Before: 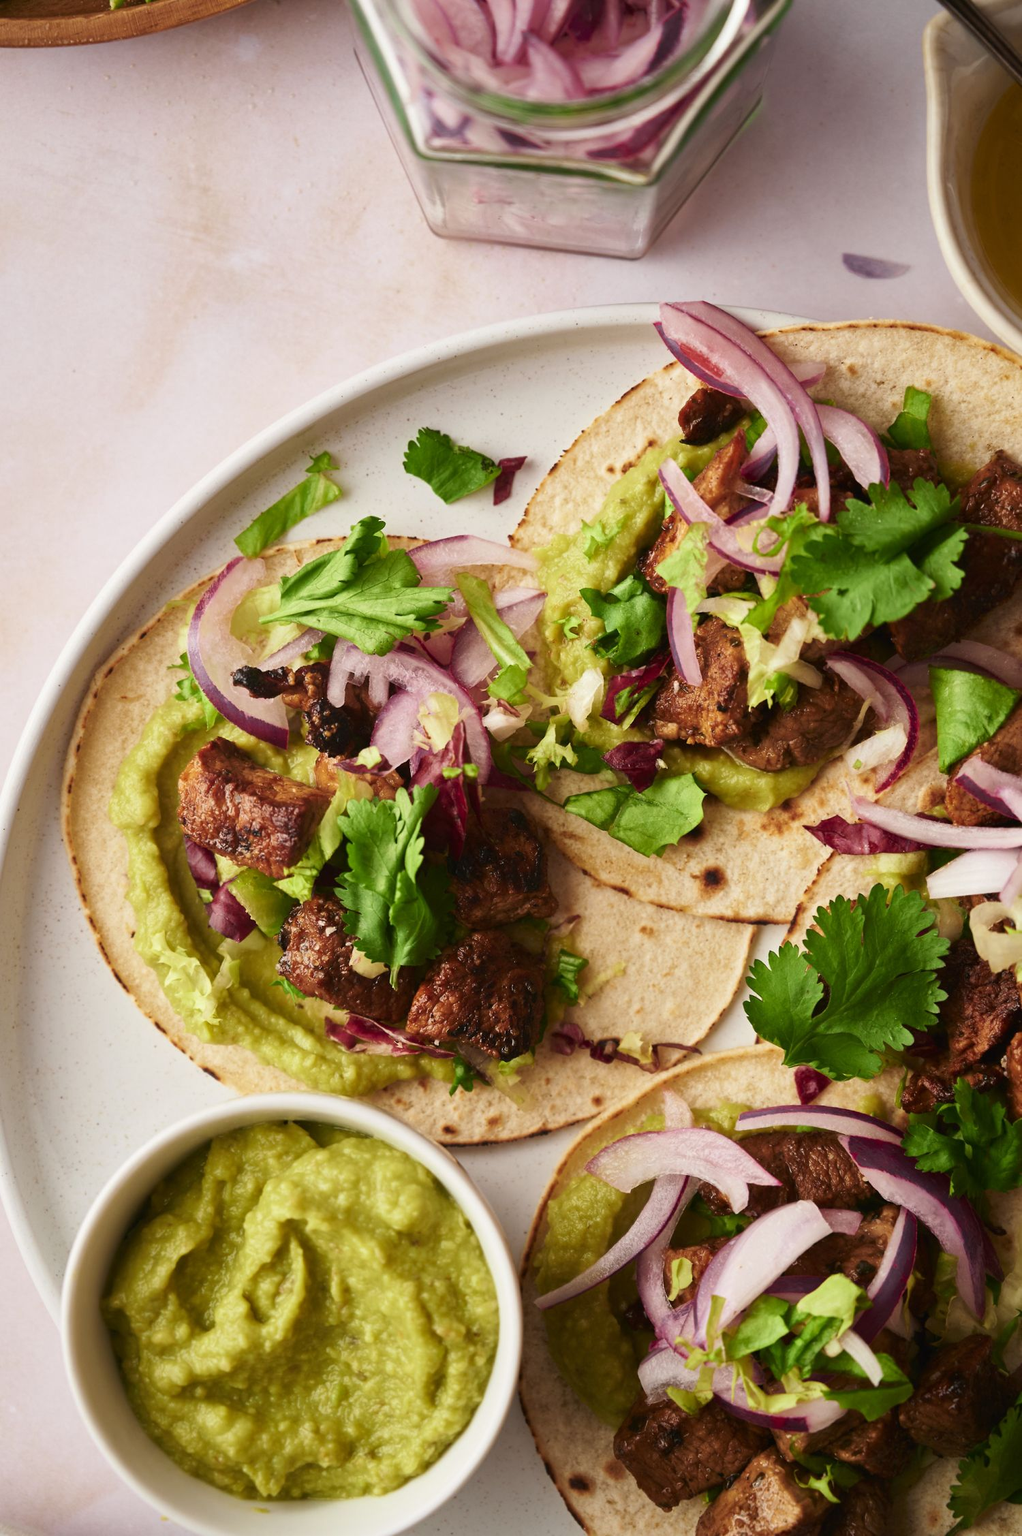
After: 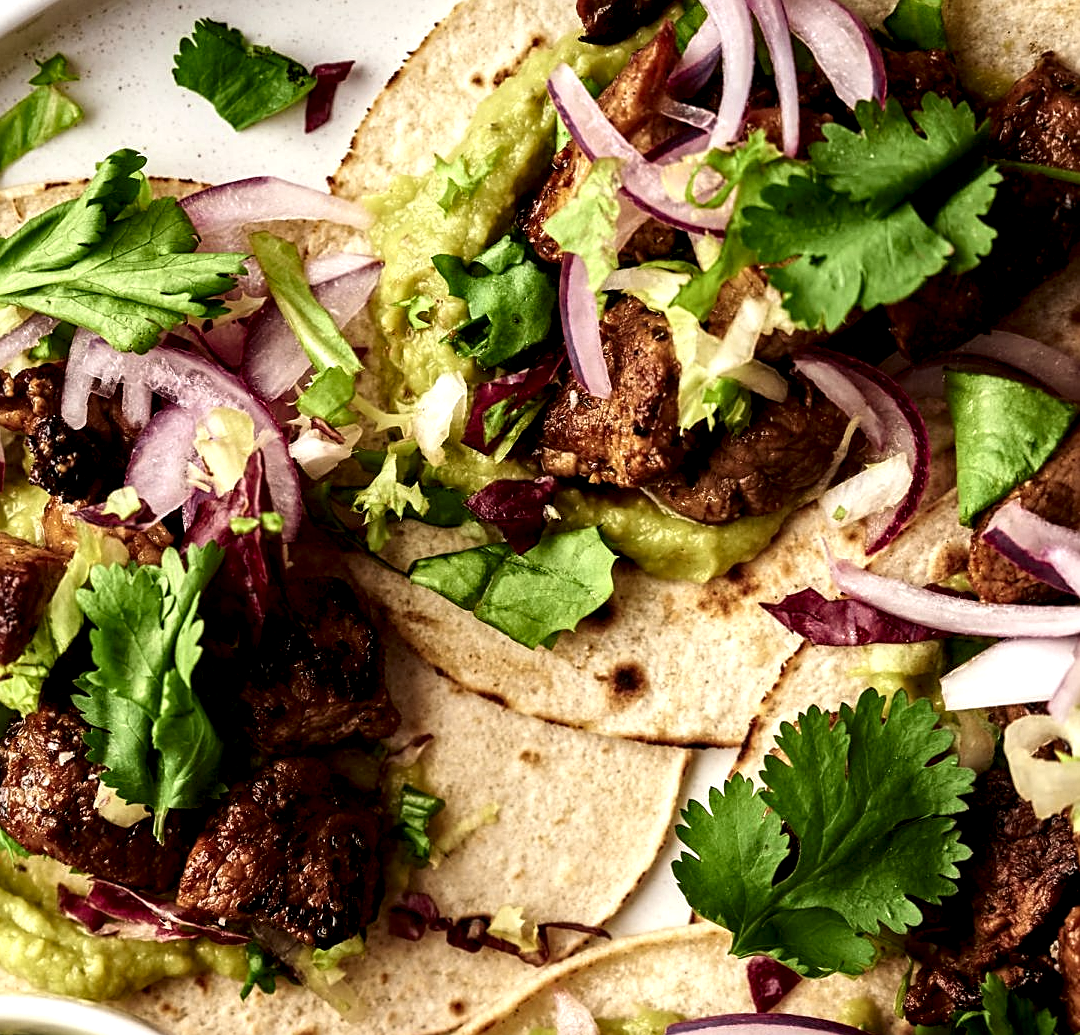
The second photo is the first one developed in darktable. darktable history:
crop and rotate: left 27.938%, top 27.046%, bottom 27.046%
sharpen: on, module defaults
local contrast: highlights 80%, shadows 57%, detail 175%, midtone range 0.602
